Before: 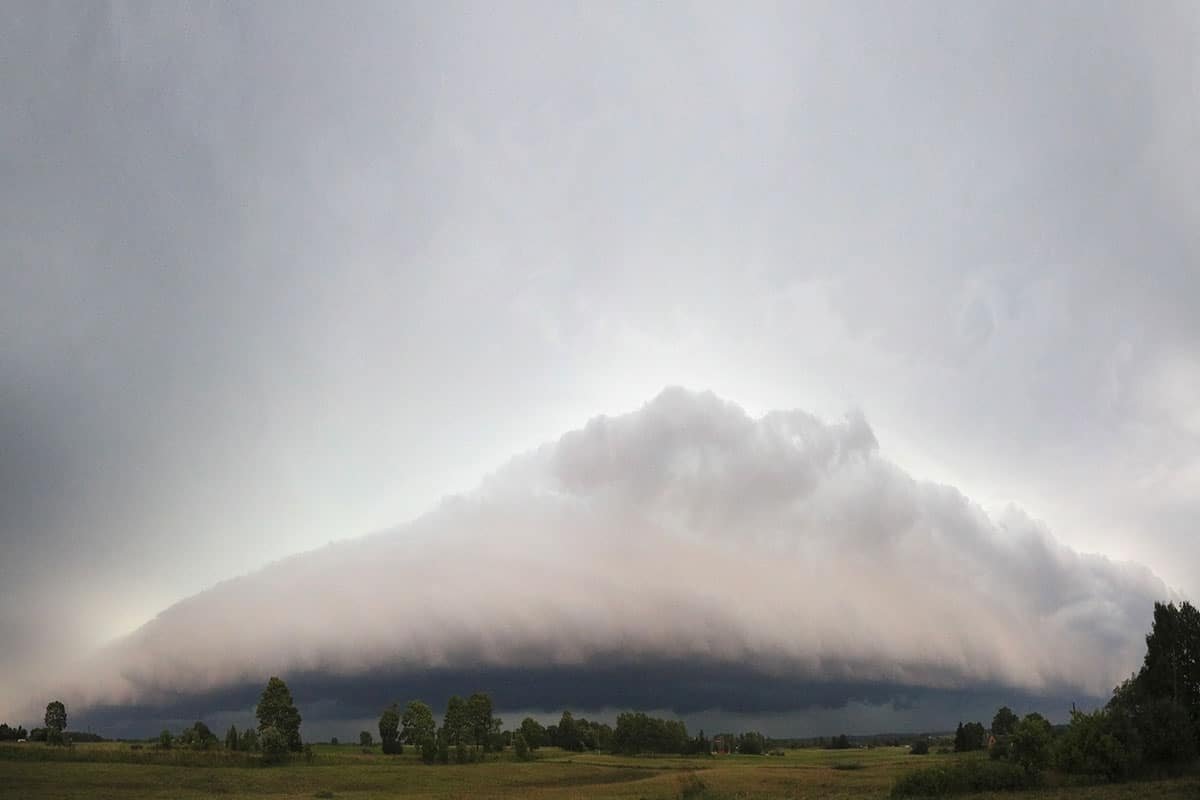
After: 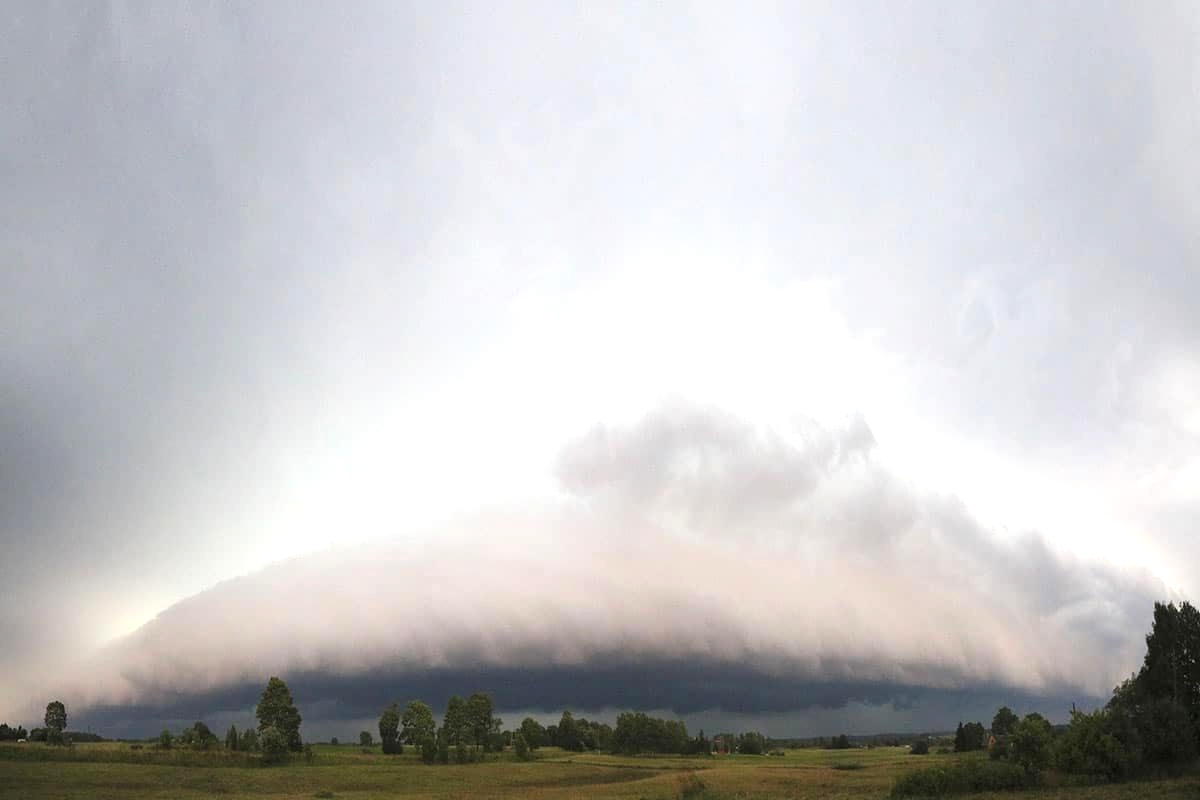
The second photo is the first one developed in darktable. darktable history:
exposure: exposure 0.58 EV, compensate exposure bias true, compensate highlight preservation false
